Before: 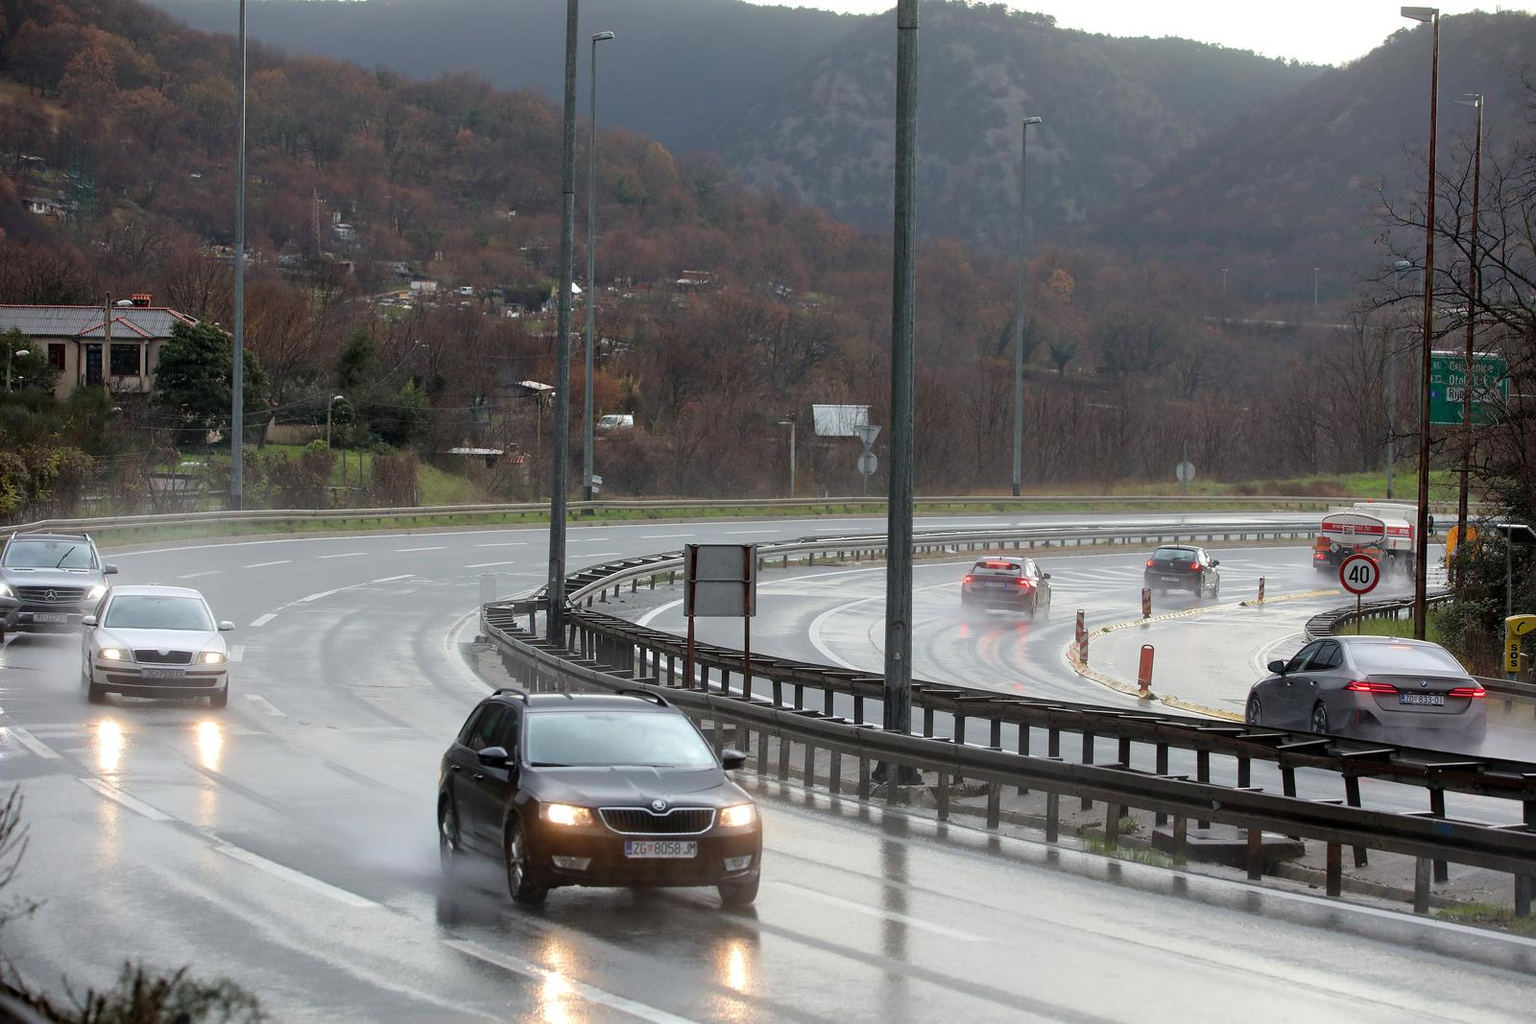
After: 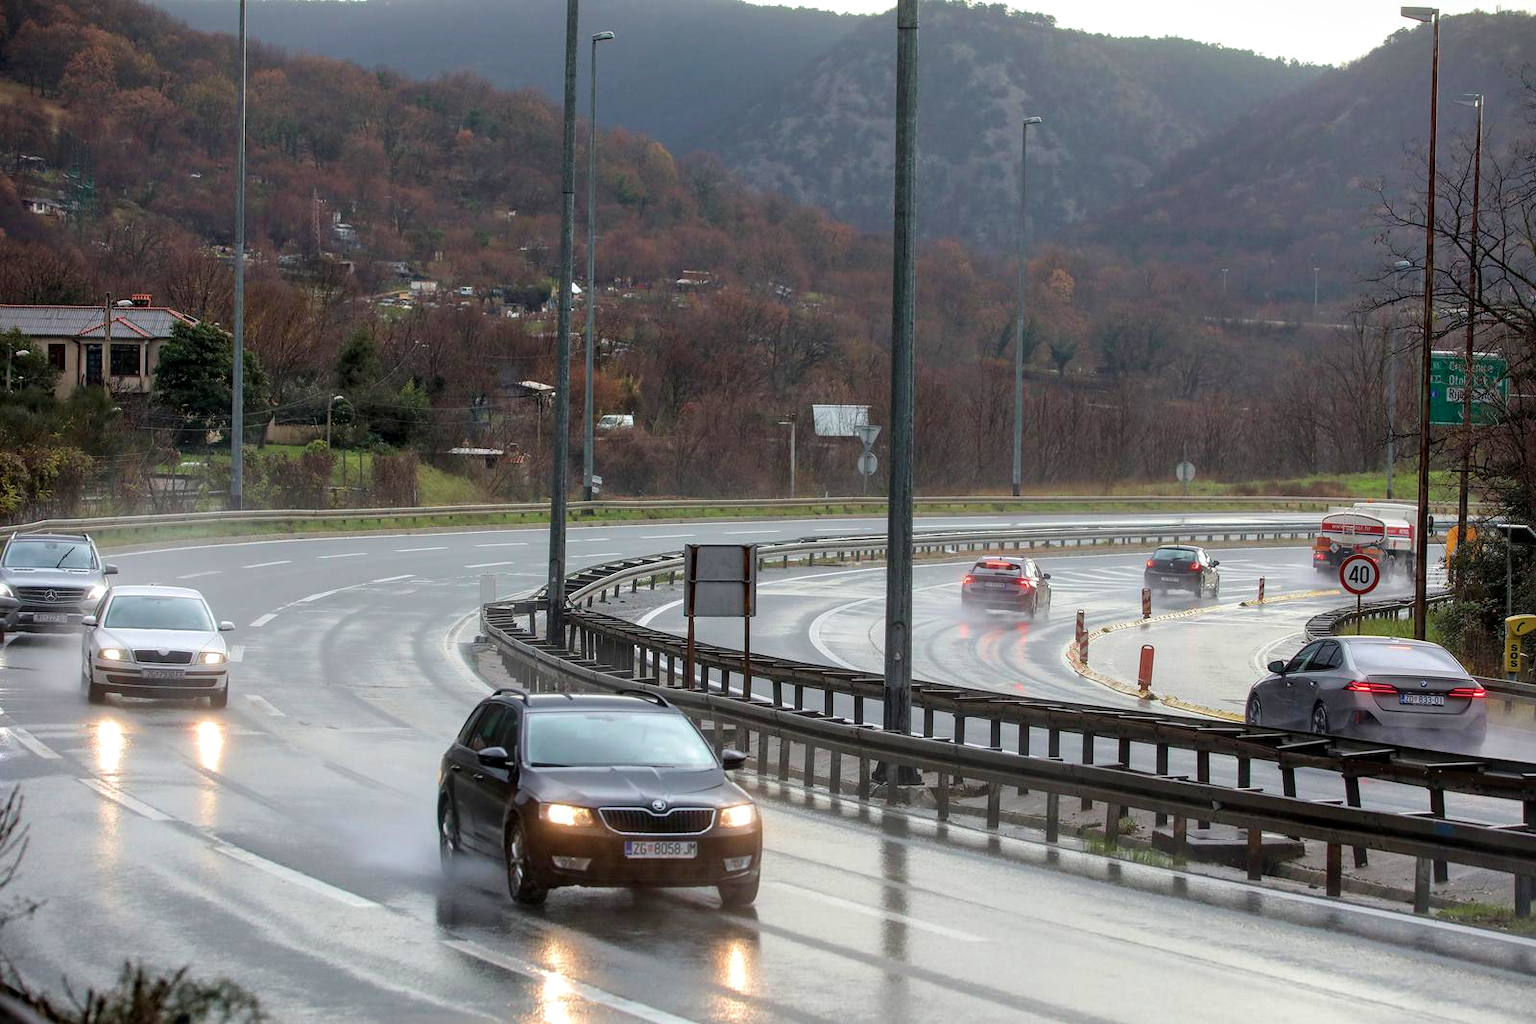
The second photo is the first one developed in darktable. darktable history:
exposure: compensate highlight preservation false
local contrast: on, module defaults
velvia: on, module defaults
